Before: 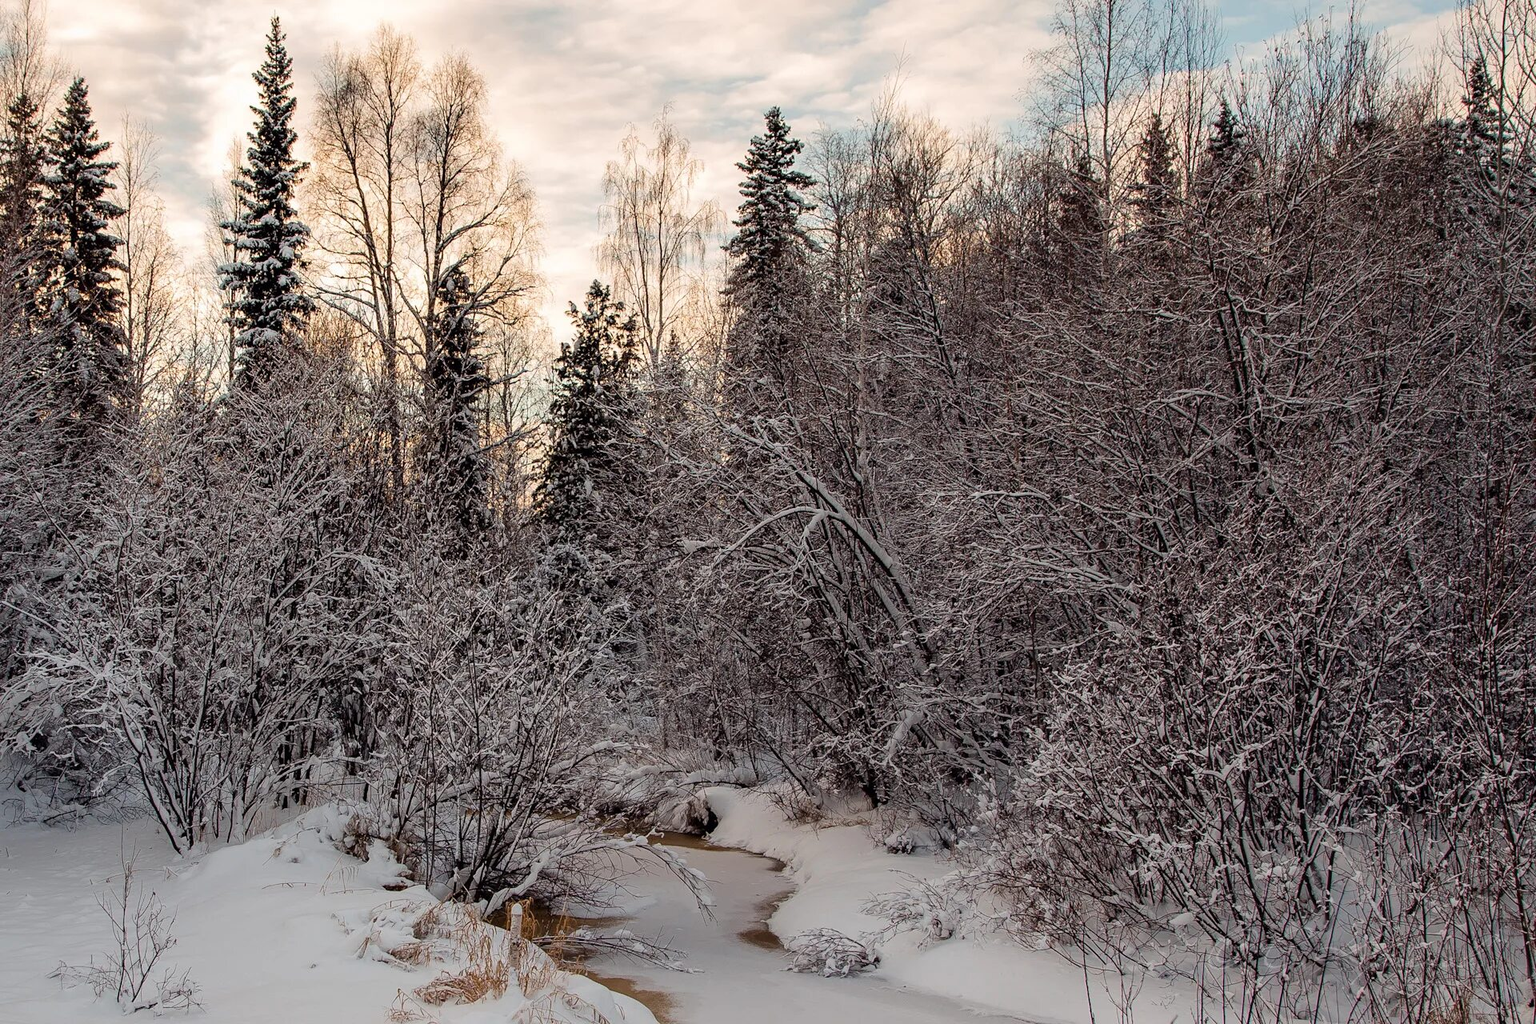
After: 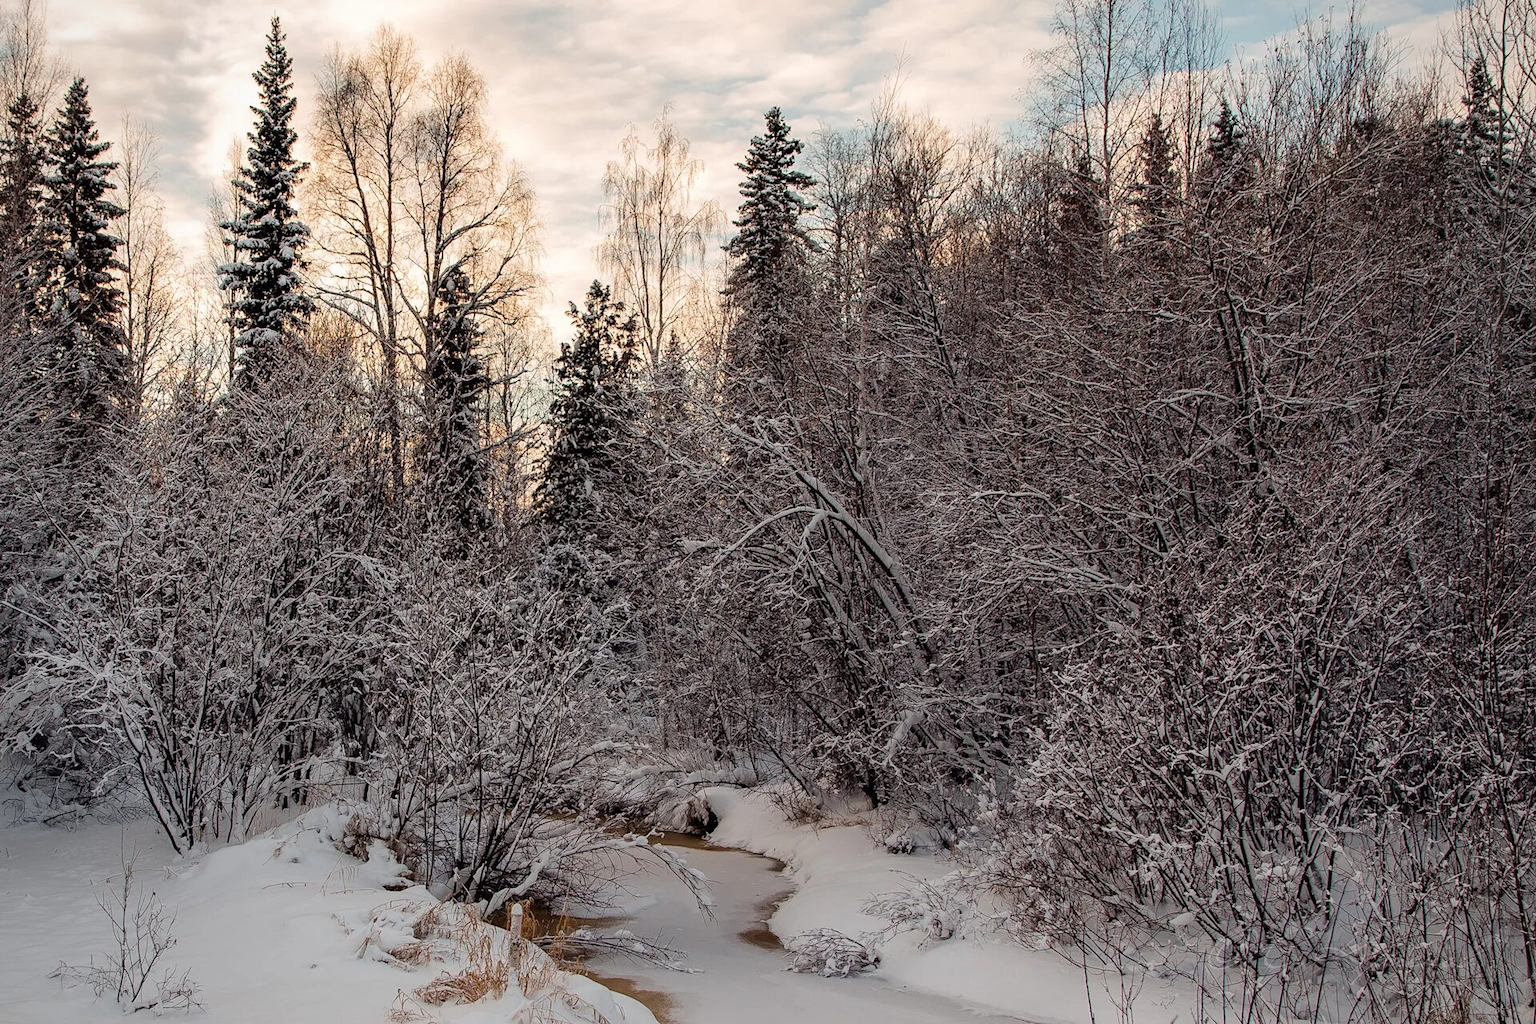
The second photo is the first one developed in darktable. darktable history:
vignetting: brightness -0.187, saturation -0.3
